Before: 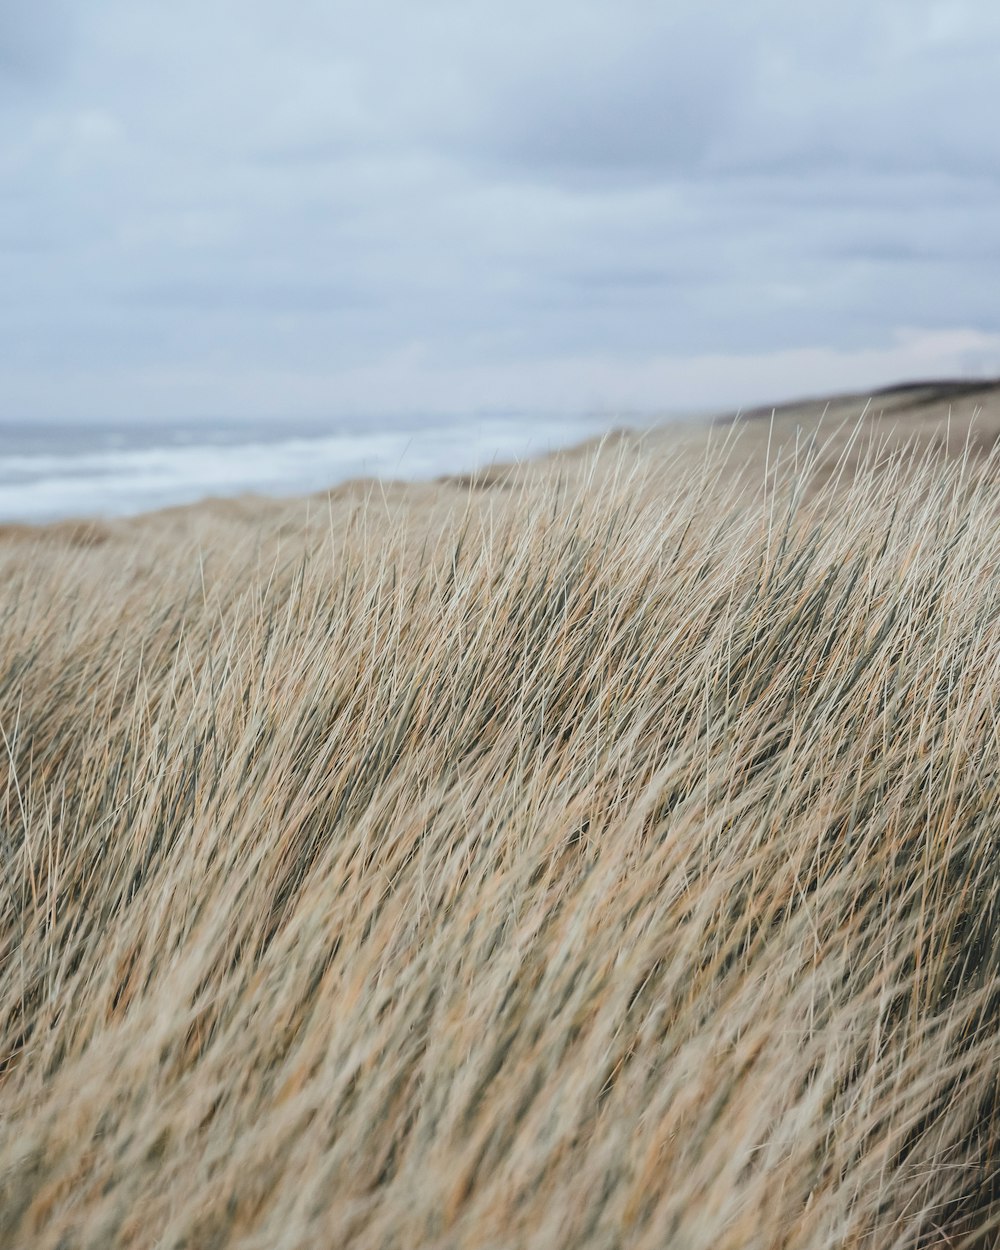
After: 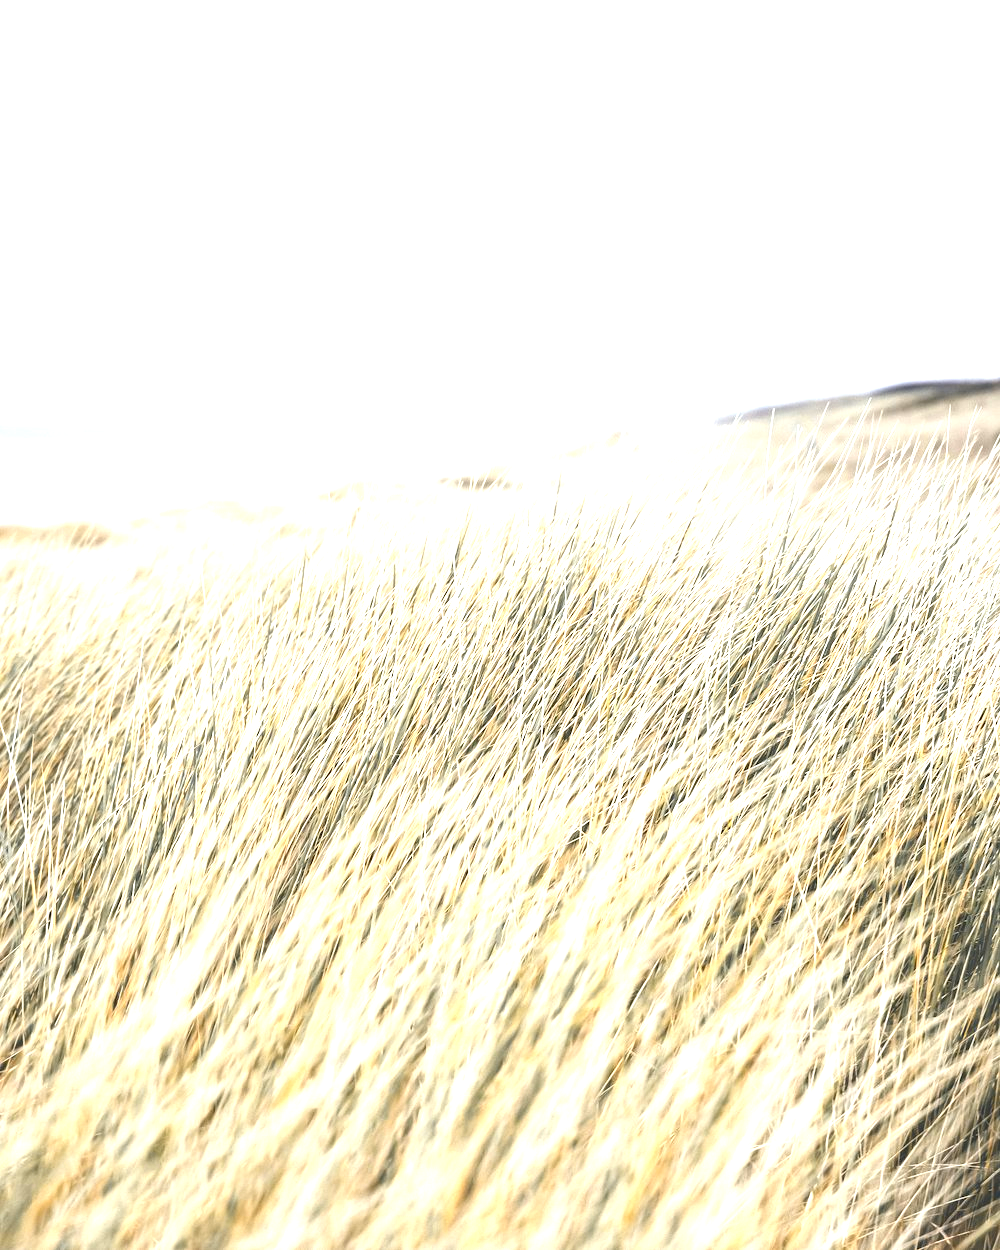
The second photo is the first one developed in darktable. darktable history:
exposure: black level correction 0, exposure 1.741 EV, compensate exposure bias true, compensate highlight preservation false
color contrast: green-magenta contrast 0.85, blue-yellow contrast 1.25, unbound 0
